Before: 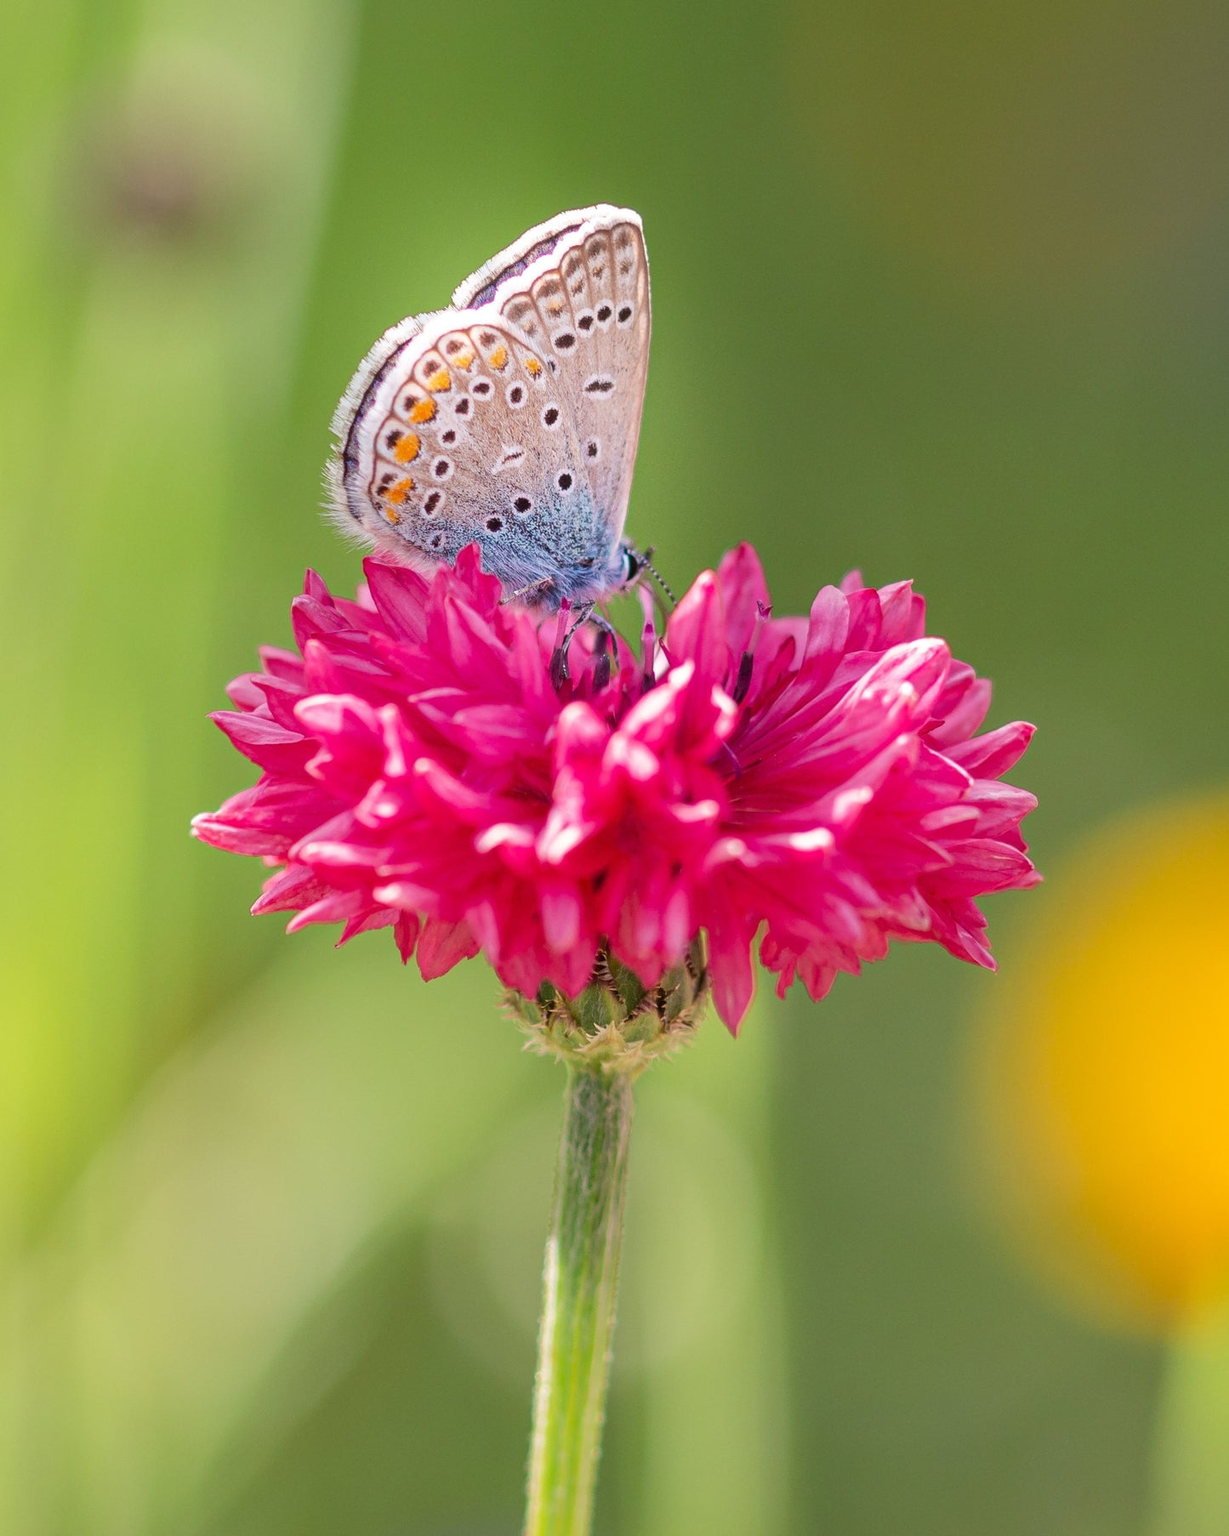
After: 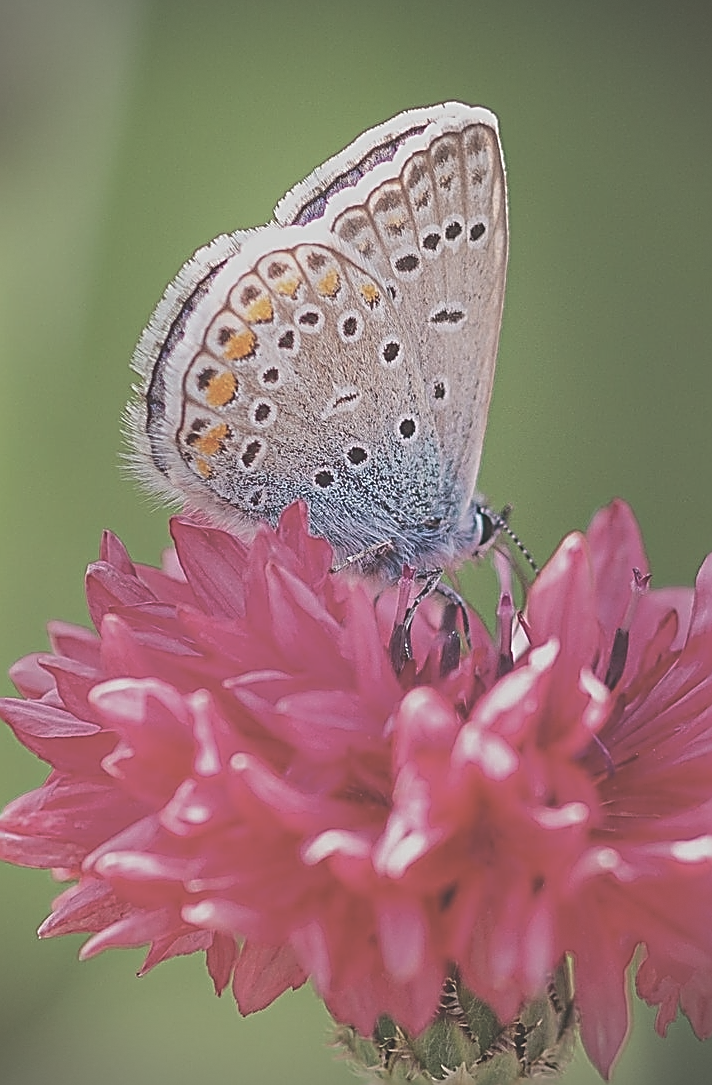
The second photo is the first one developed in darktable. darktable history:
exposure: black level correction -0.025, exposure -0.117 EV, compensate highlight preservation false
contrast brightness saturation: contrast -0.26, saturation -0.43
crop: left 17.835%, top 7.675%, right 32.881%, bottom 32.213%
vignetting: dithering 8-bit output, unbound false
tone equalizer: on, module defaults
sharpen: amount 1.861
